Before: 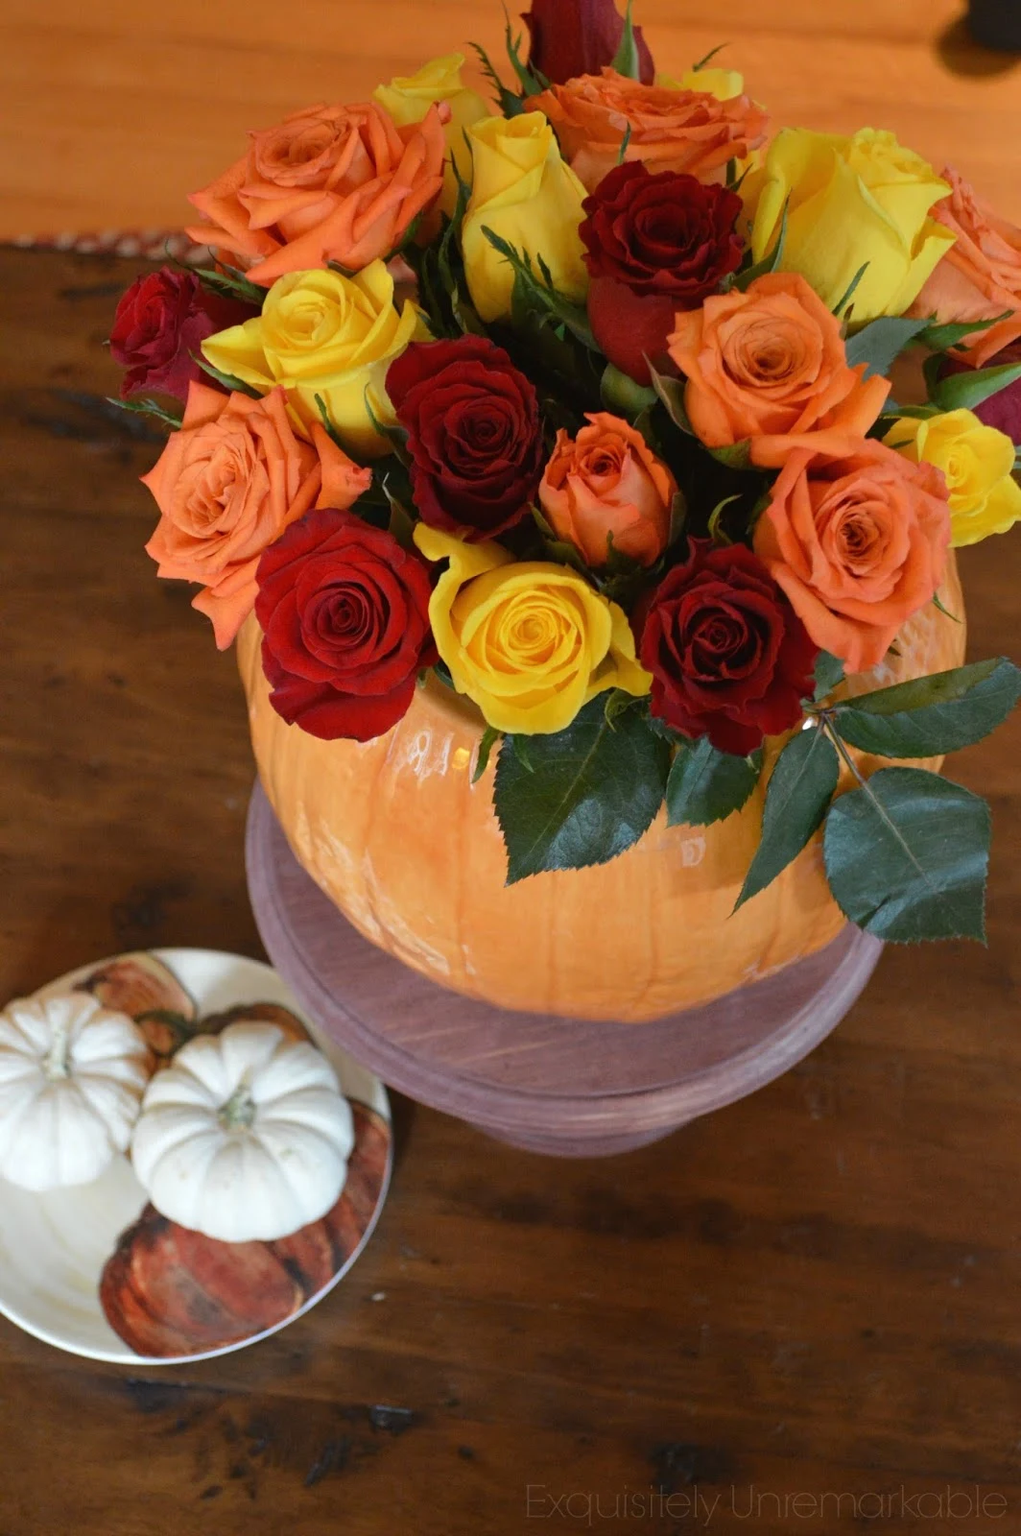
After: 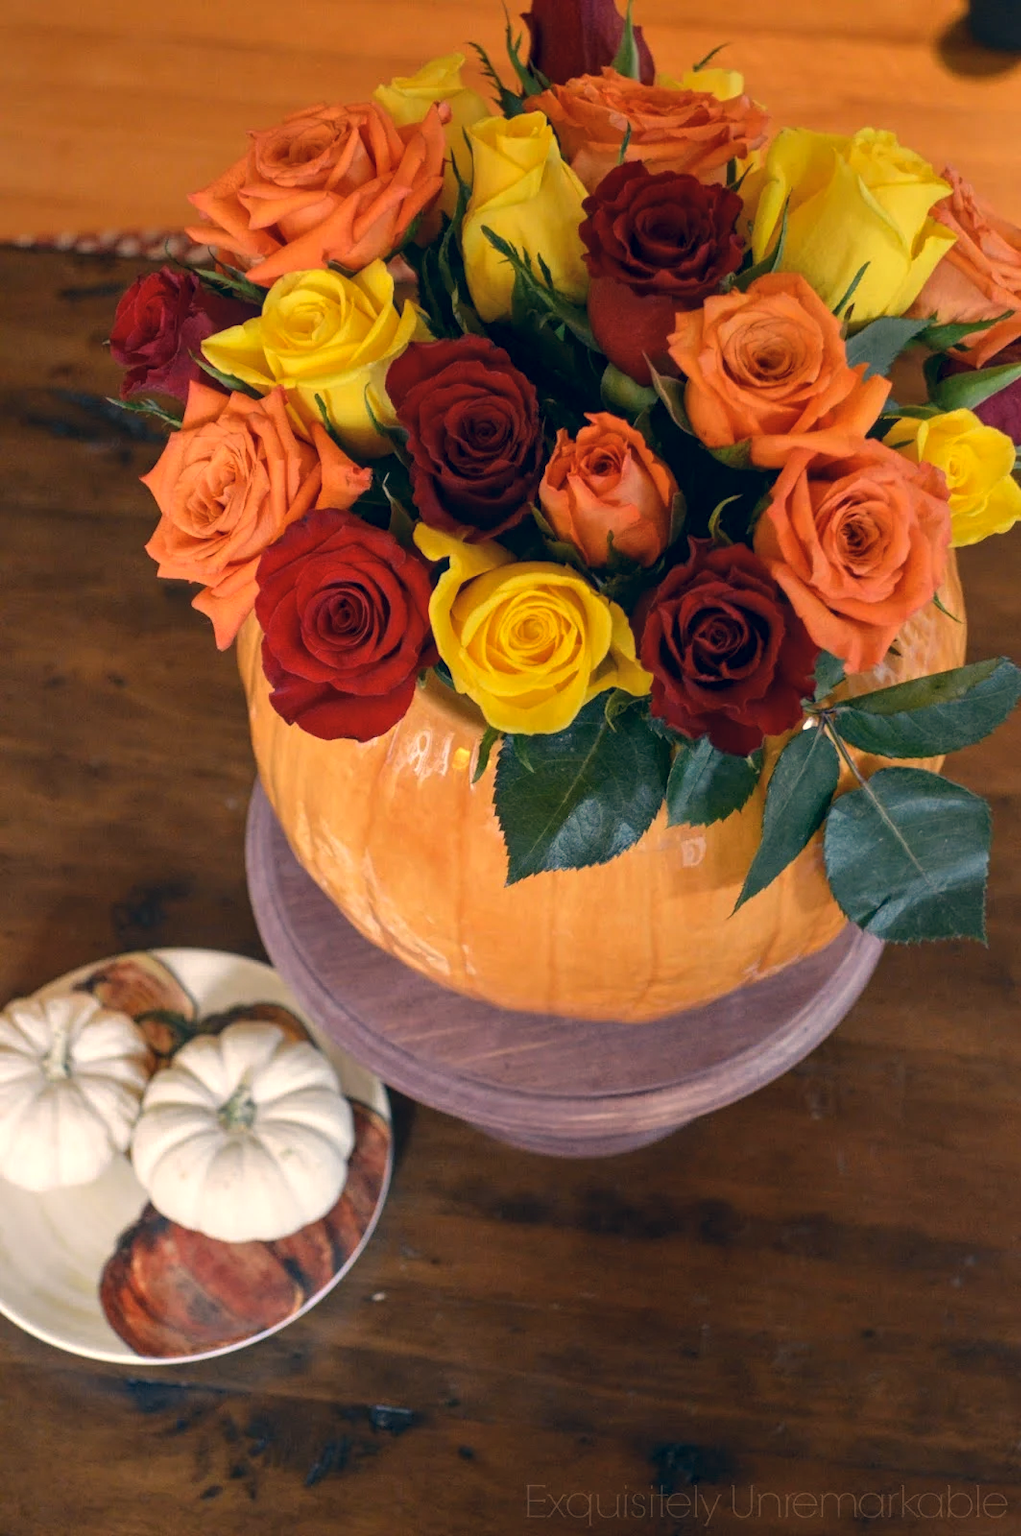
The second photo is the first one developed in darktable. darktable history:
color correction: highlights a* 10.27, highlights b* 14.22, shadows a* -9.91, shadows b* -15.07
shadows and highlights: shadows -9.28, white point adjustment 1.65, highlights 11.63
color balance rgb: power › luminance 1.219%, power › chroma 0.389%, power › hue 30.92°, perceptual saturation grading › global saturation 0.895%
local contrast: on, module defaults
